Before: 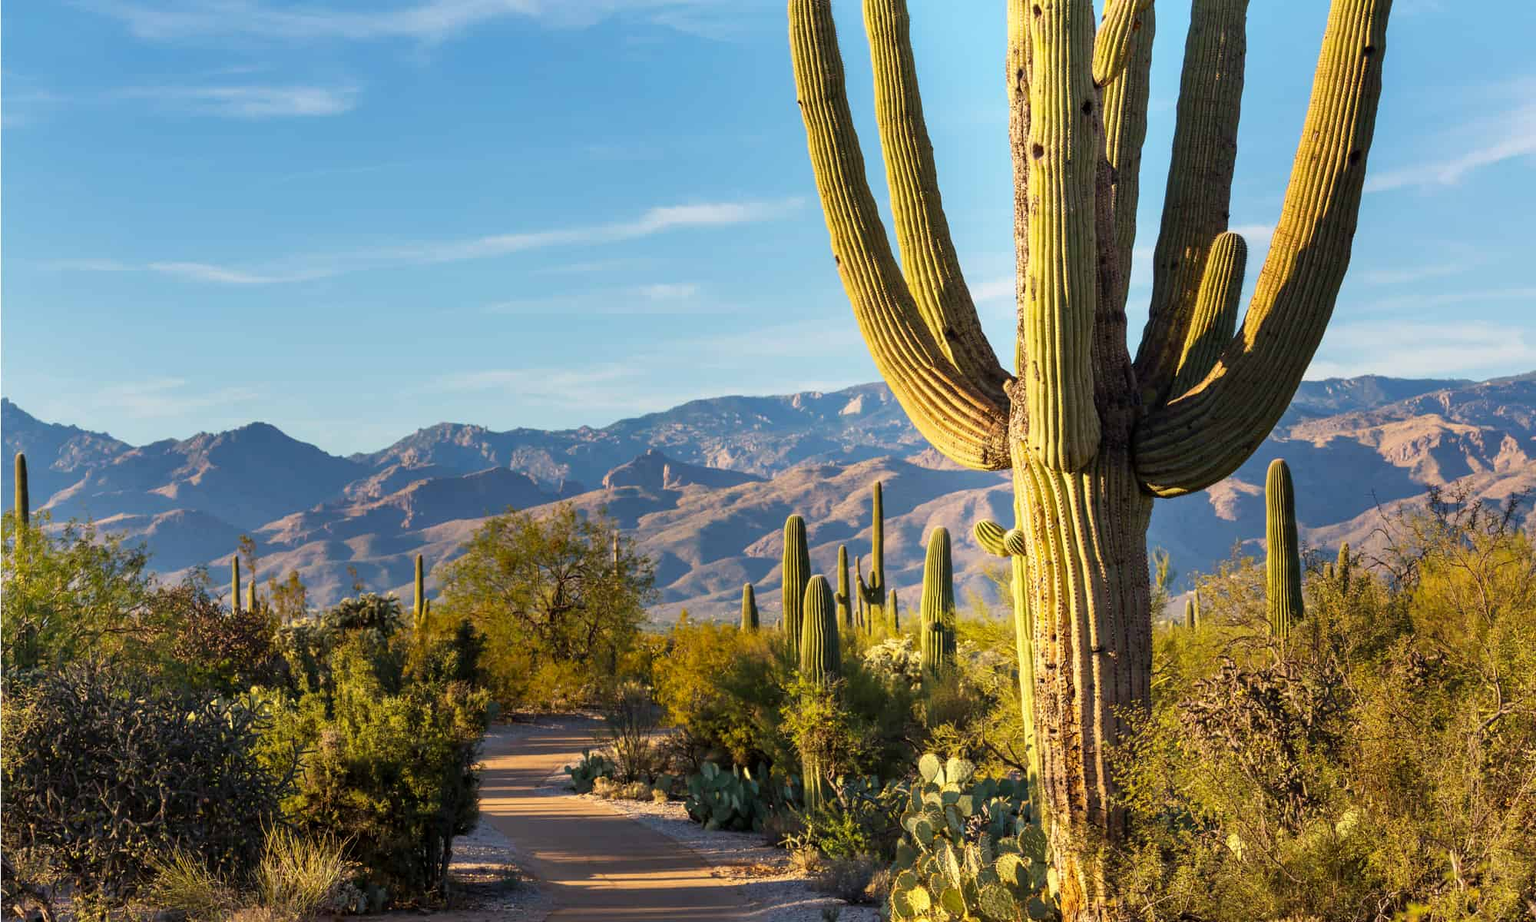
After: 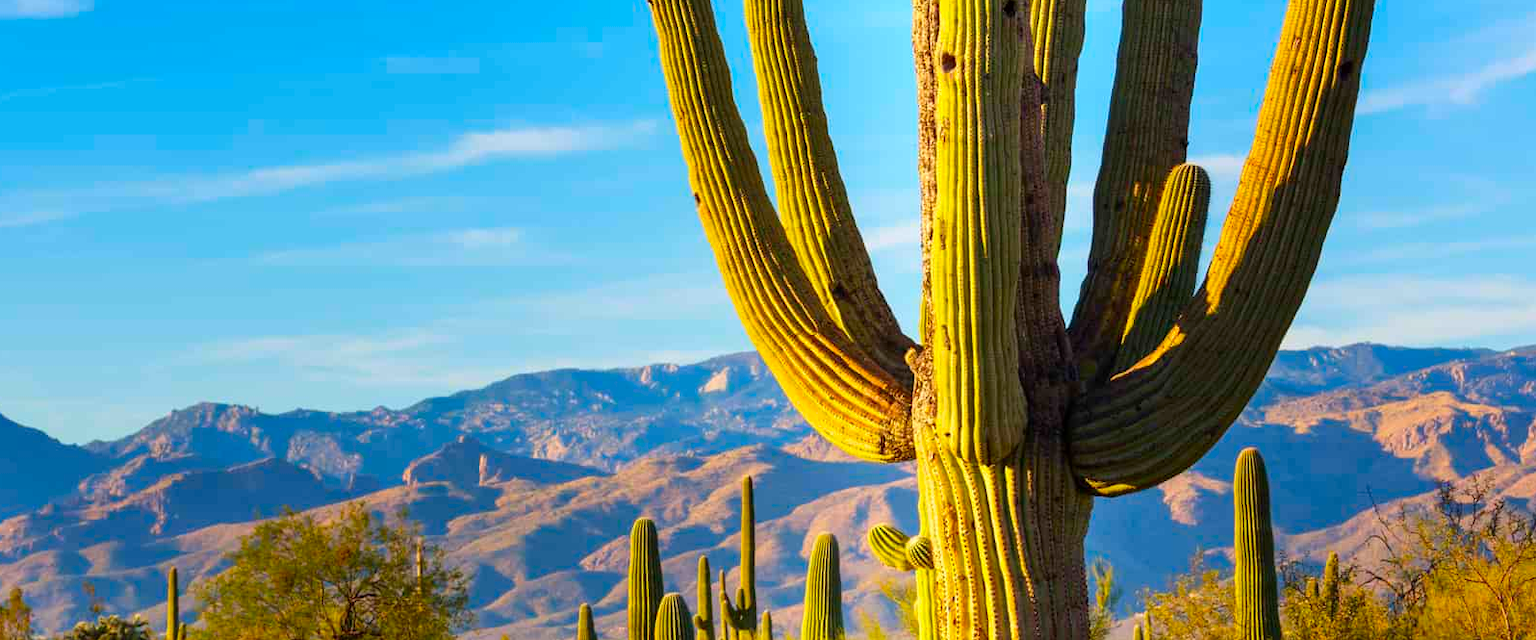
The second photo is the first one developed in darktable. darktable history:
crop: left 18.3%, top 11.069%, right 1.894%, bottom 33.392%
contrast brightness saturation: saturation 0.501
color balance rgb: perceptual saturation grading › global saturation 0.791%, global vibrance 20%
